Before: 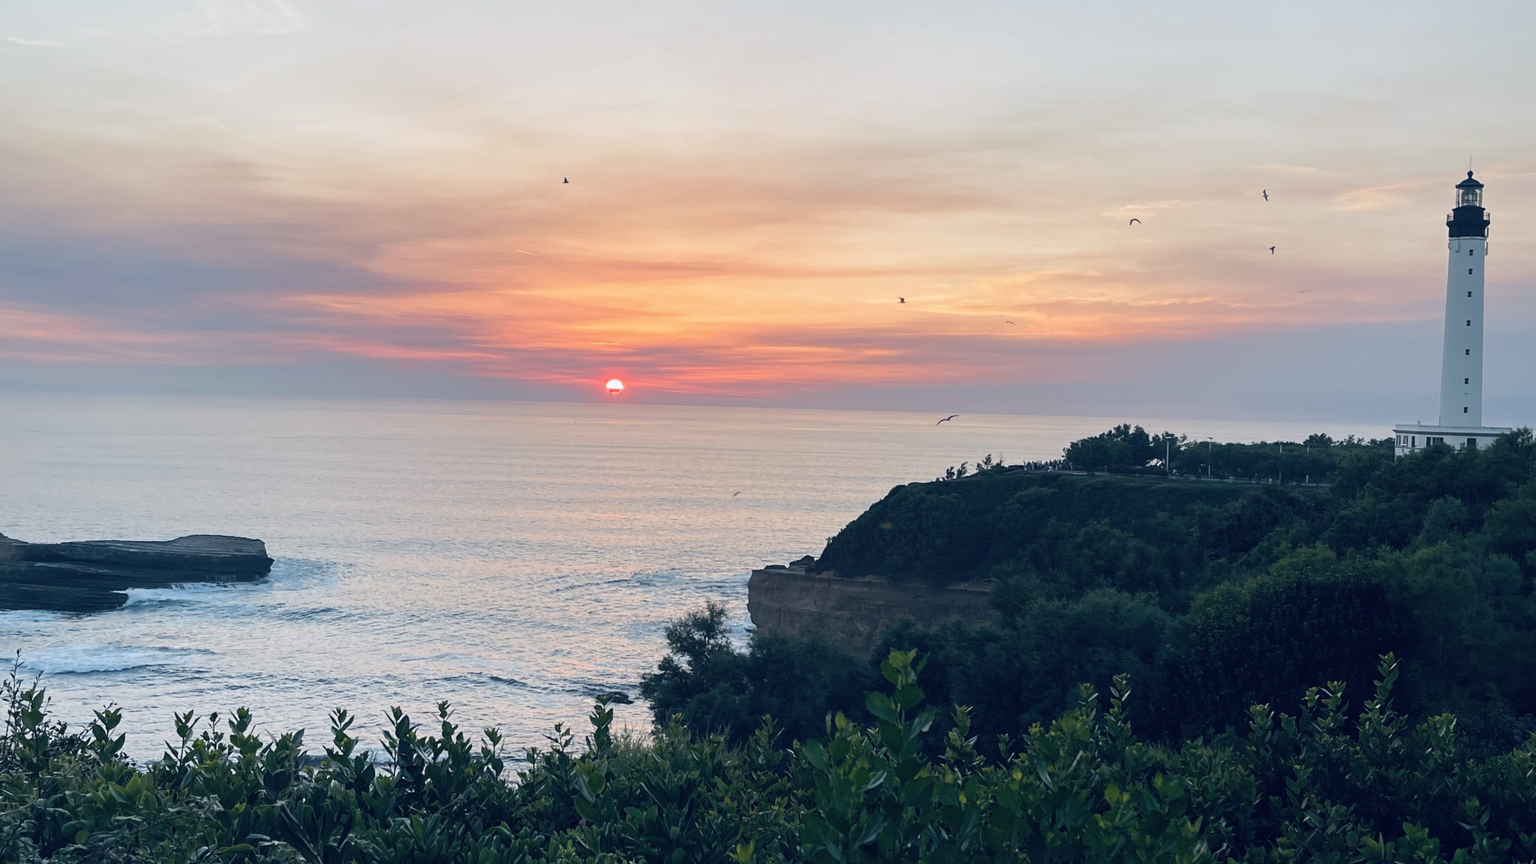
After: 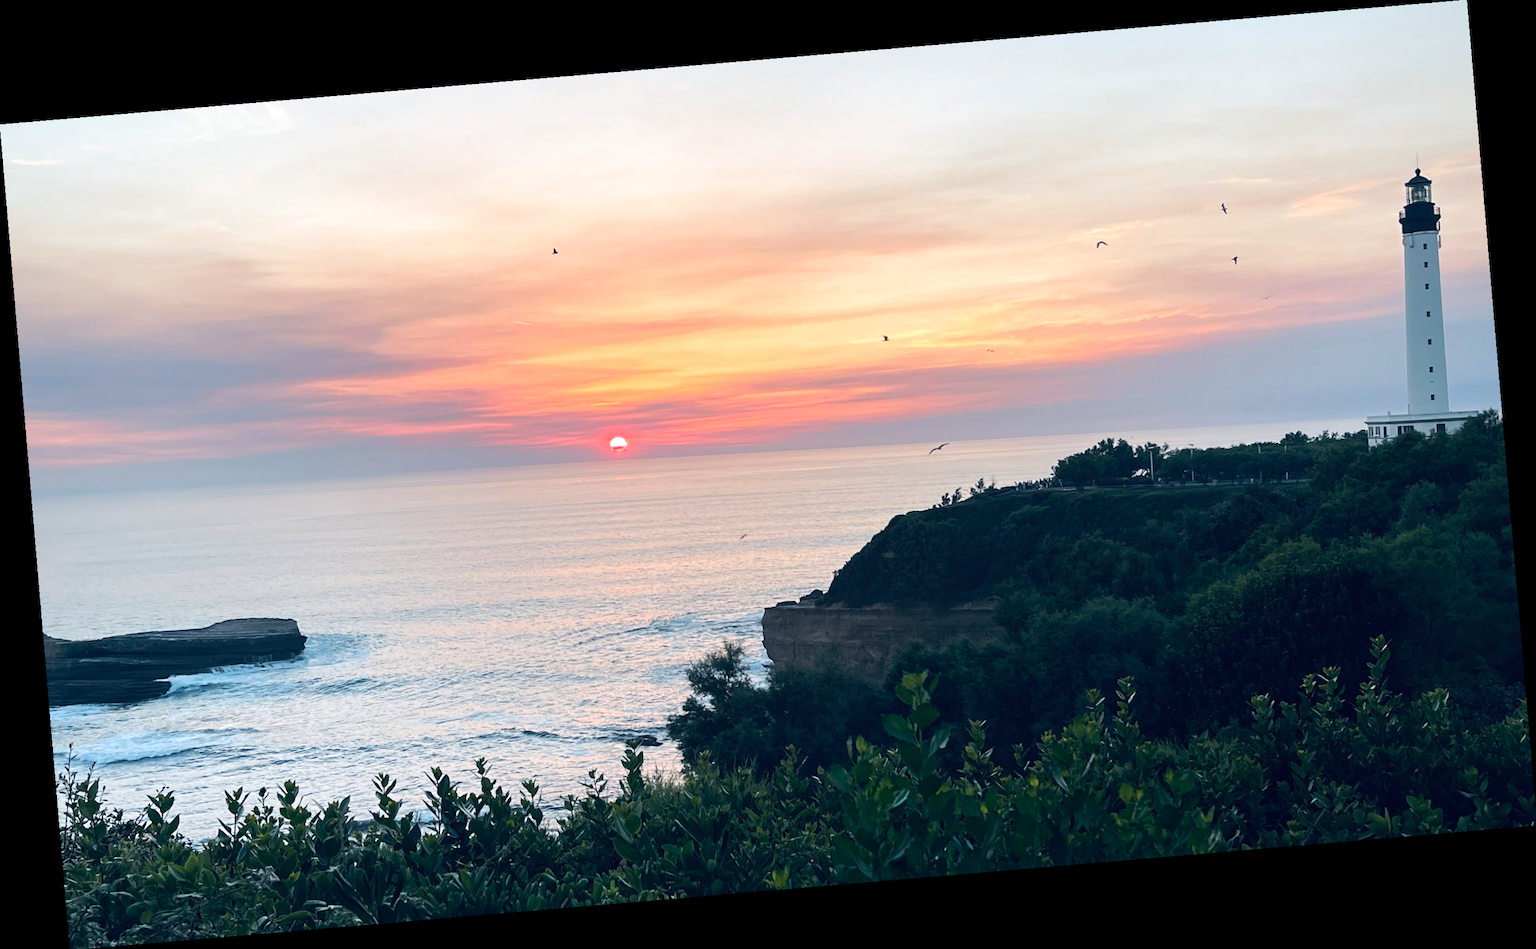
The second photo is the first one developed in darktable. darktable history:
rotate and perspective: rotation -4.86°, automatic cropping off
tone equalizer: -8 EV -0.417 EV, -7 EV -0.389 EV, -6 EV -0.333 EV, -5 EV -0.222 EV, -3 EV 0.222 EV, -2 EV 0.333 EV, -1 EV 0.389 EV, +0 EV 0.417 EV, edges refinement/feathering 500, mask exposure compensation -1.57 EV, preserve details no
